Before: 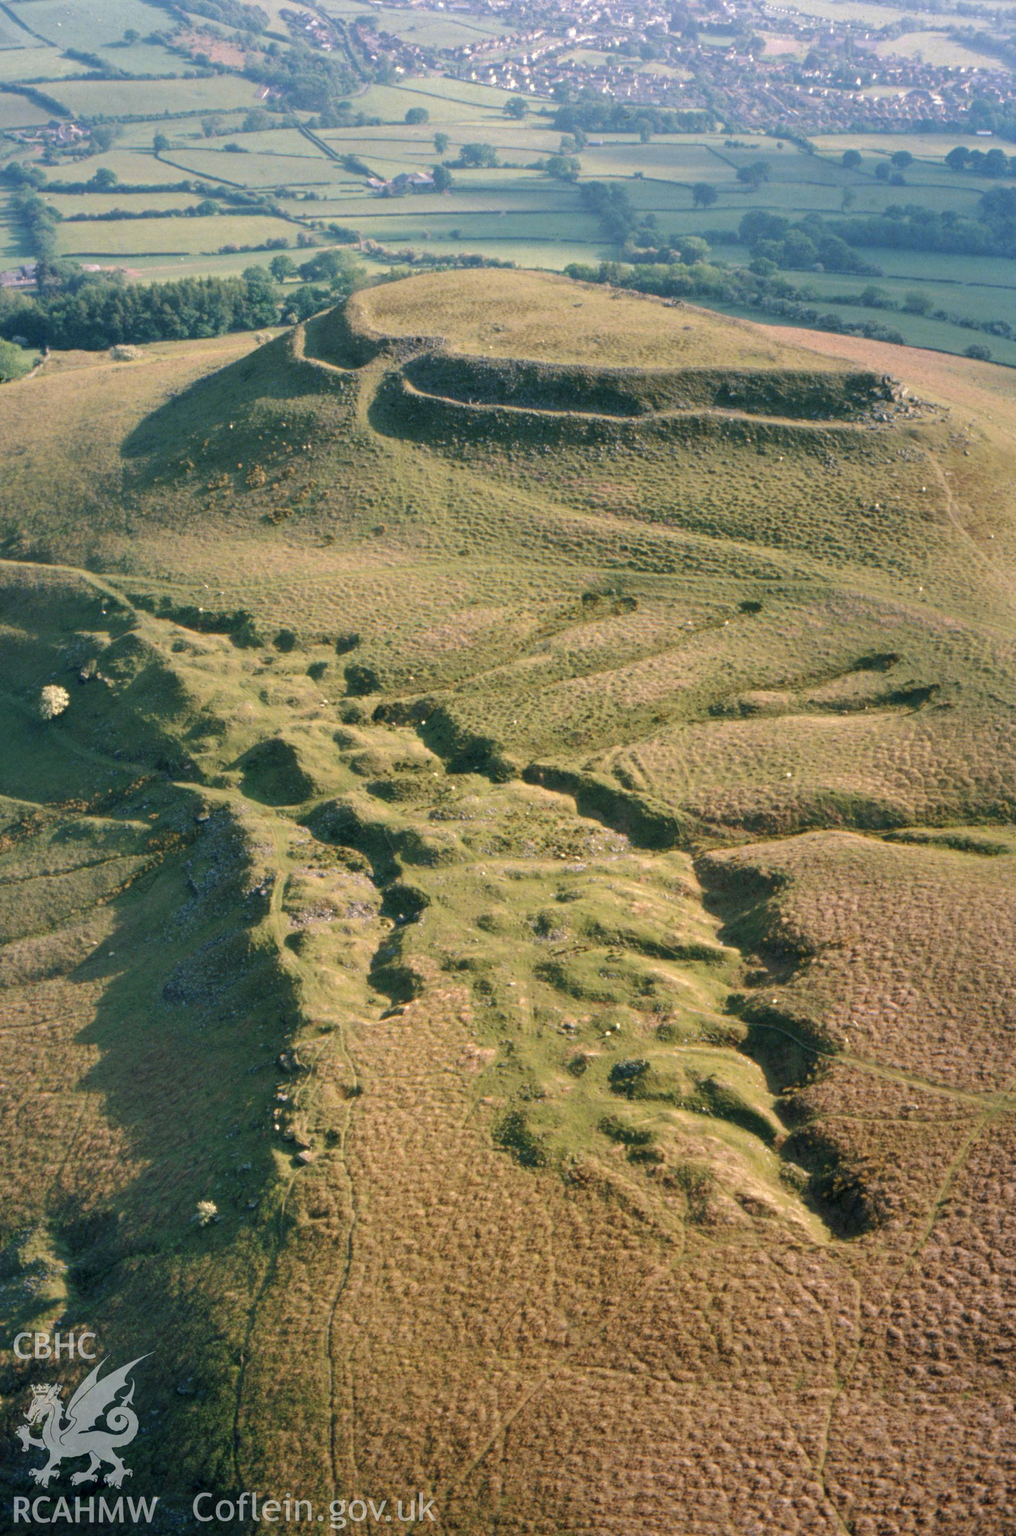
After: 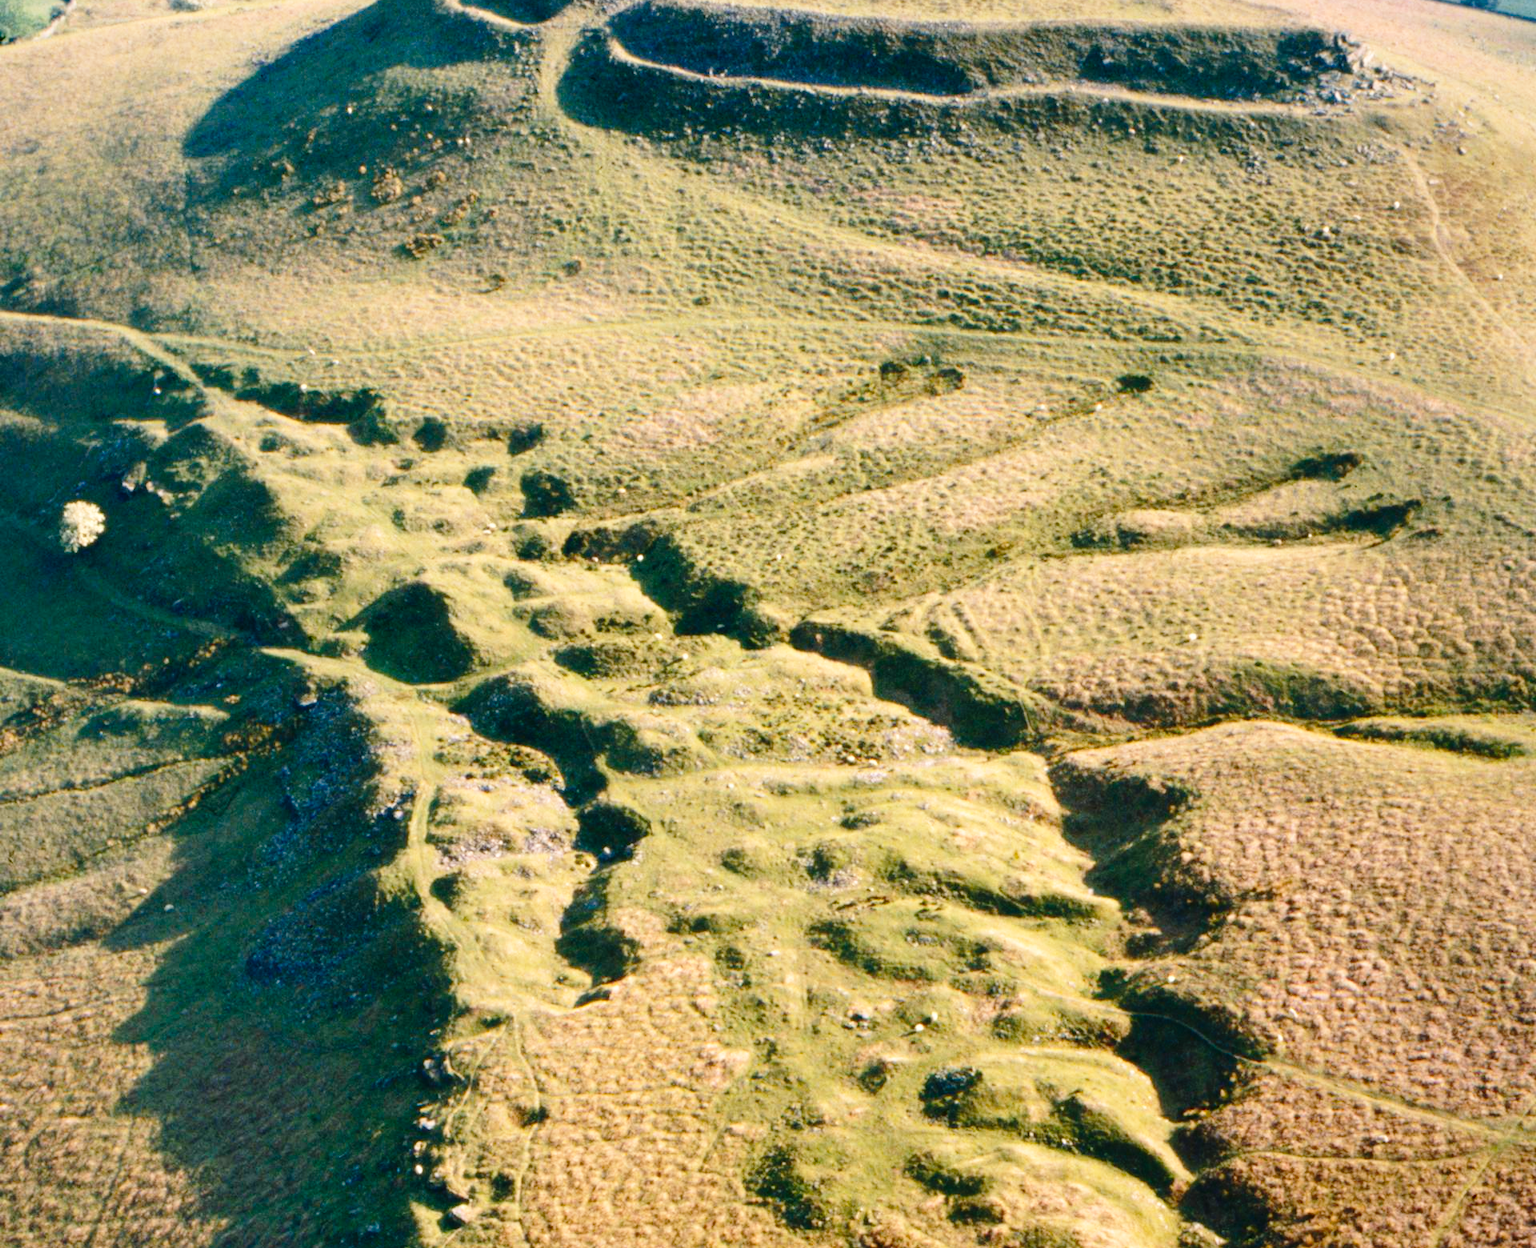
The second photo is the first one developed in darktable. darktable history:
color balance rgb: power › chroma 0.502%, power › hue 261.1°, global offset › luminance 0.497%, global offset › hue 171.57°, perceptual saturation grading › global saturation 0.198%
crop and rotate: top 23.047%, bottom 23.163%
base curve: curves: ch0 [(0, 0) (0.028, 0.03) (0.121, 0.232) (0.46, 0.748) (0.859, 0.968) (1, 1)], preserve colors none
contrast brightness saturation: contrast 0.119, brightness -0.12, saturation 0.201
